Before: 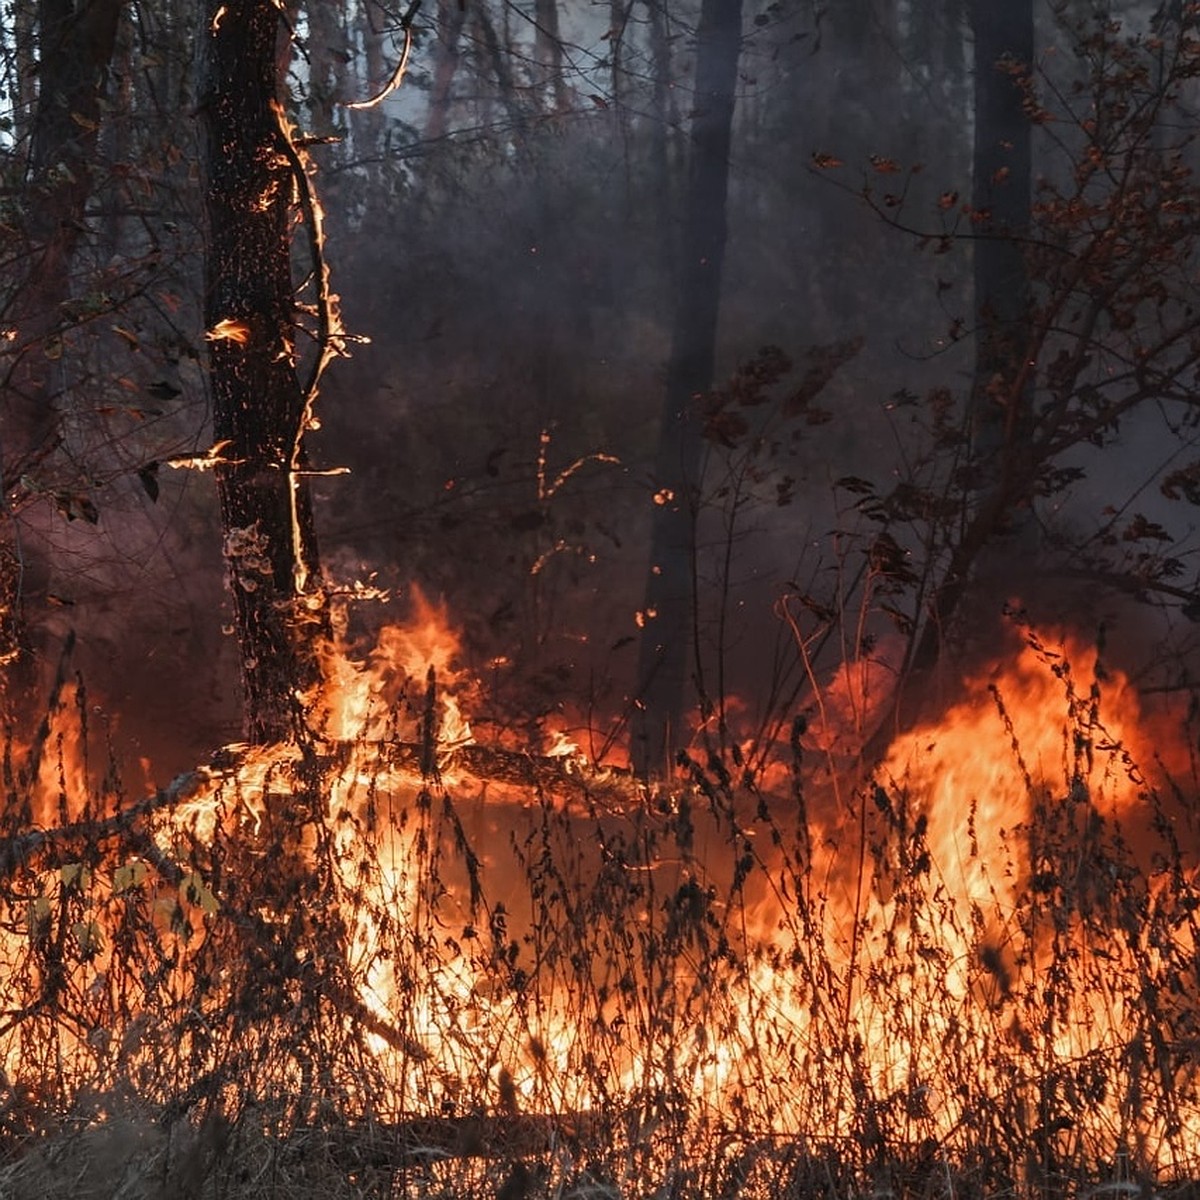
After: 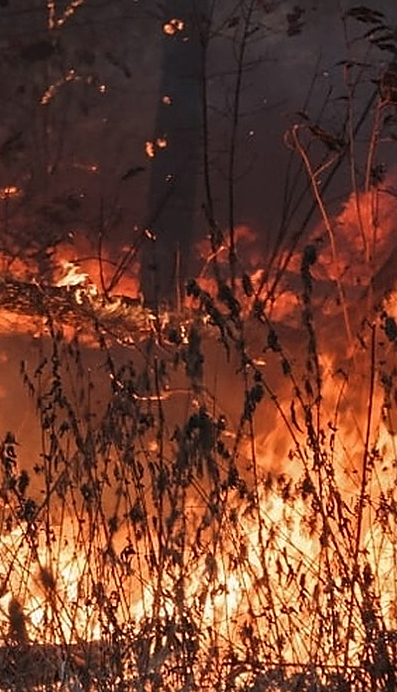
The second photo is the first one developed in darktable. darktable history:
crop: left 40.878%, top 39.176%, right 25.993%, bottom 3.081%
sharpen: radius 1.864, amount 0.398, threshold 1.271
